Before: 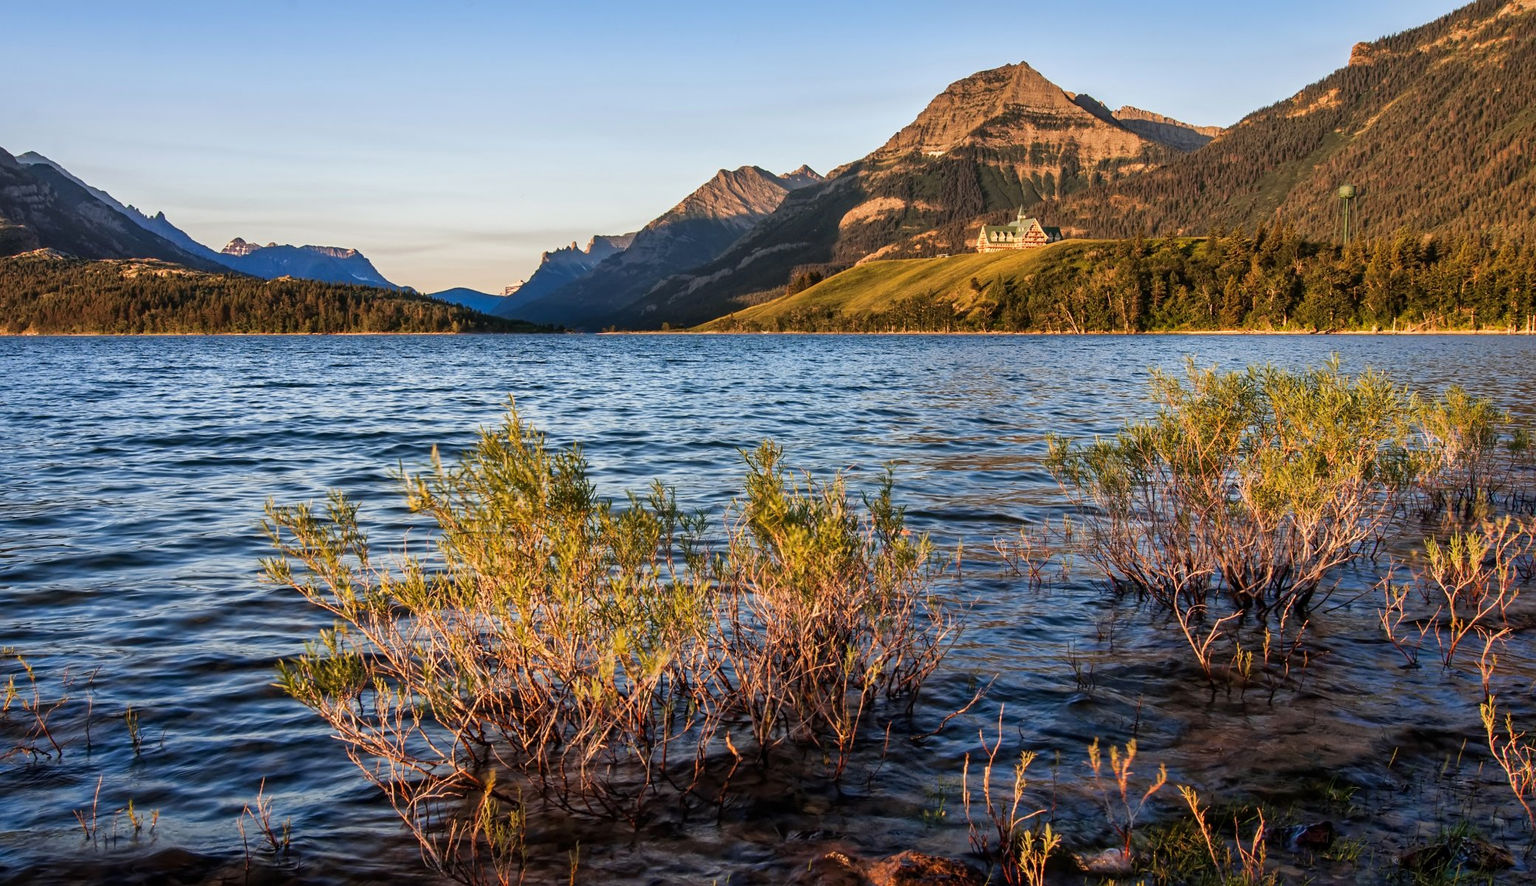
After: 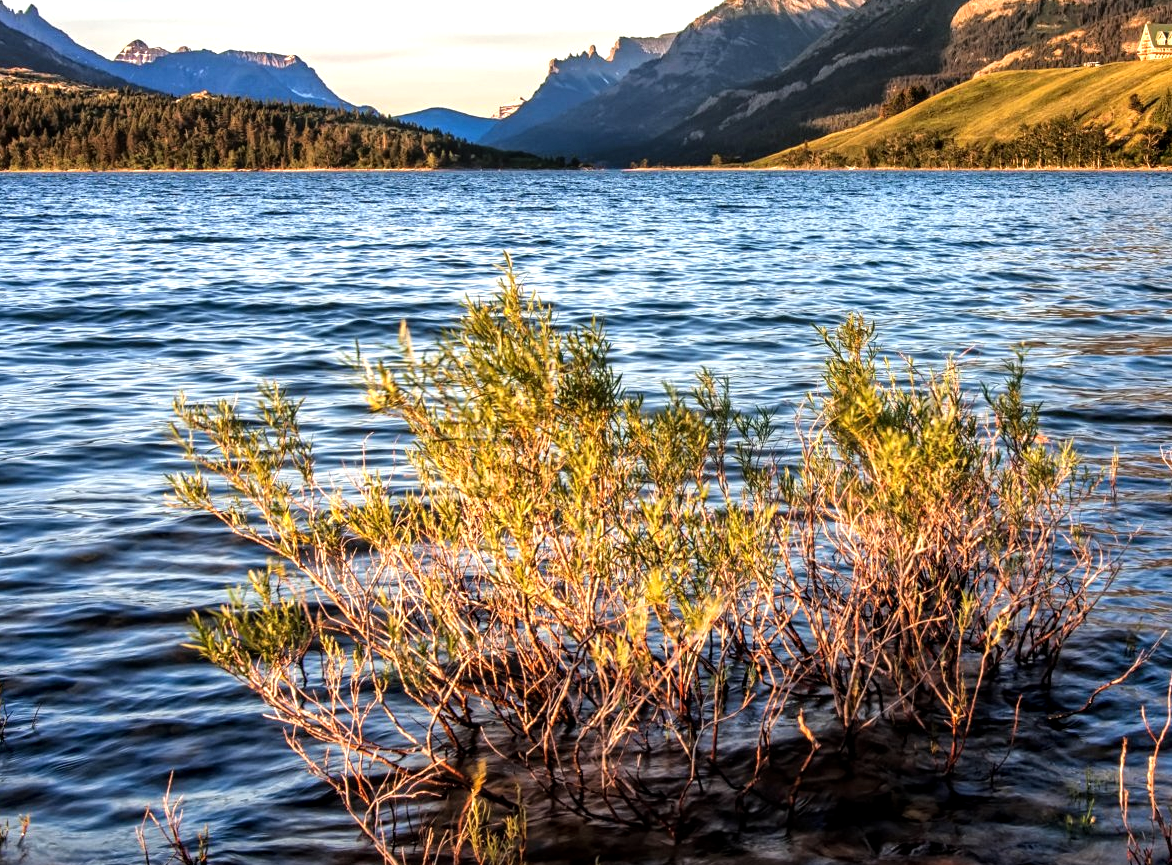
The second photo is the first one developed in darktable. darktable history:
local contrast: on, module defaults
tone equalizer: -8 EV -0.75 EV, -7 EV -0.714 EV, -6 EV -0.588 EV, -5 EV -0.392 EV, -3 EV 0.367 EV, -2 EV 0.6 EV, -1 EV 0.69 EV, +0 EV 0.756 EV
crop: left 8.911%, top 23.564%, right 34.724%, bottom 4.283%
